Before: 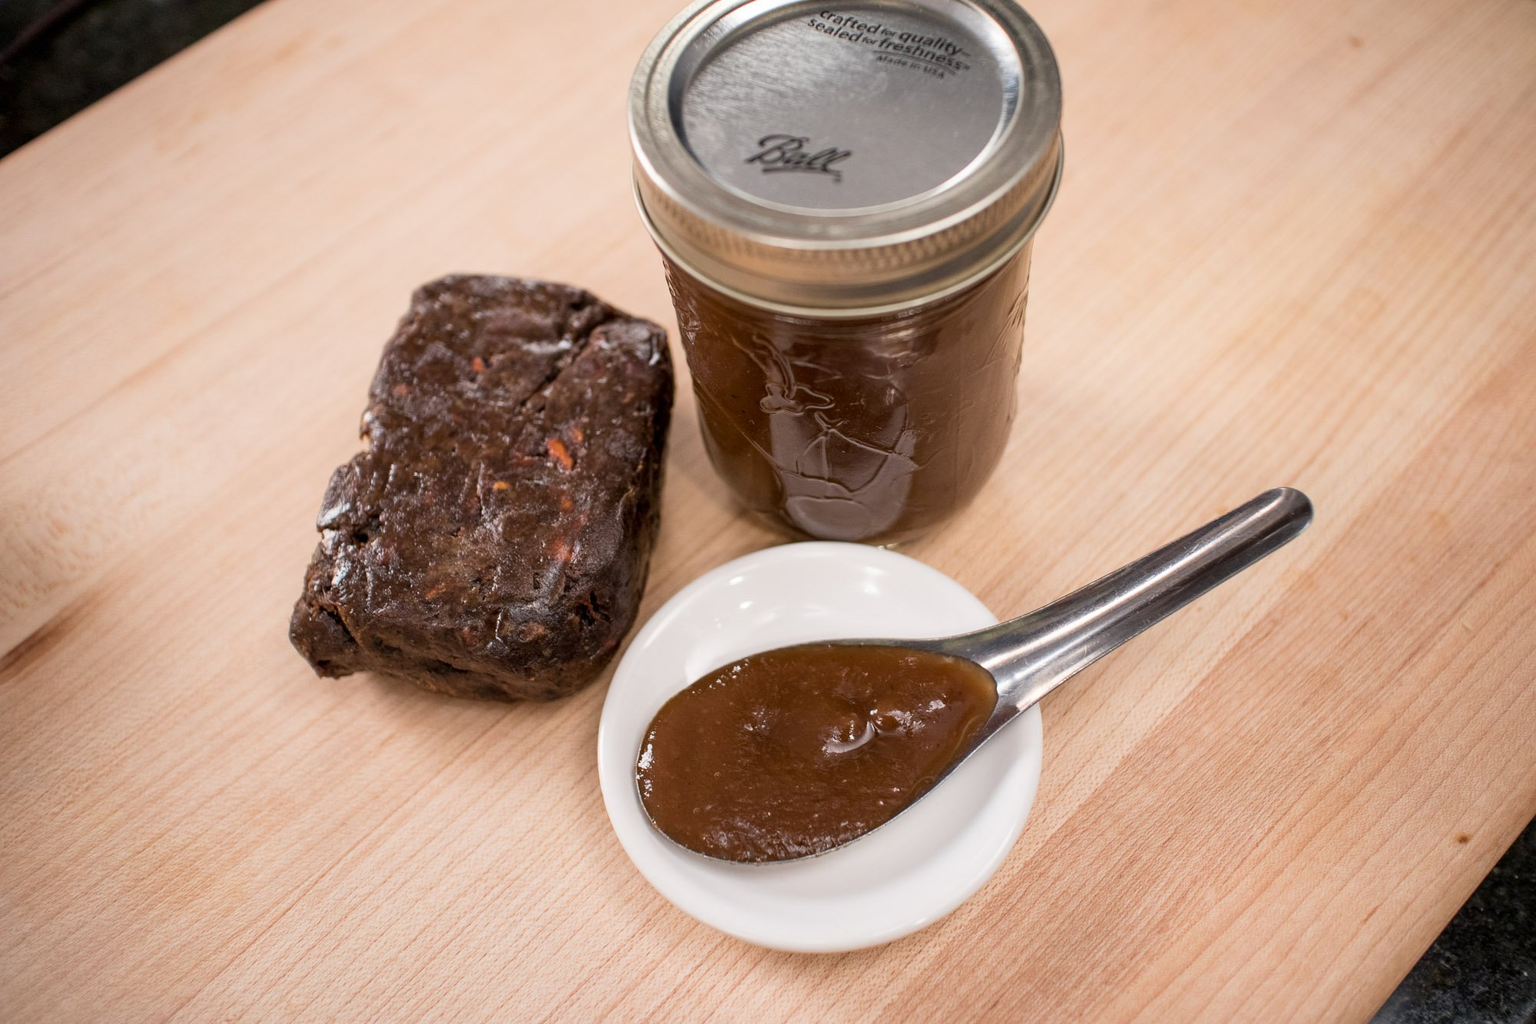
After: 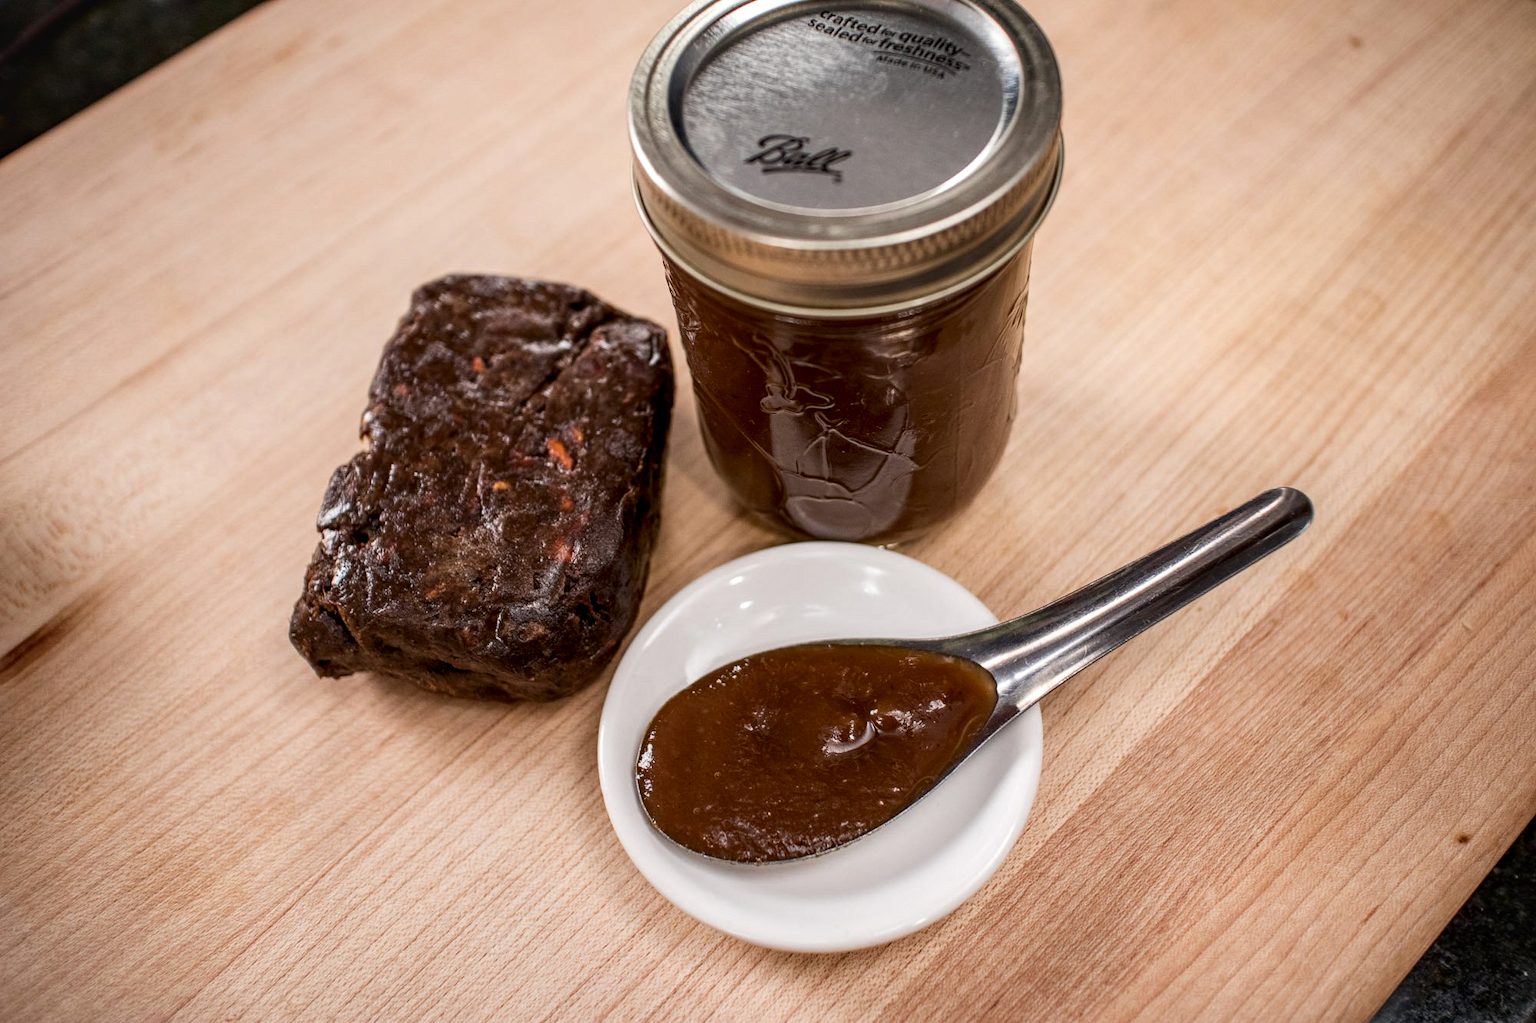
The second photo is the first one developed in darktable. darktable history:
local contrast: highlights 61%, detail 143%, midtone range 0.428
contrast brightness saturation: contrast 0.07, brightness -0.13, saturation 0.06
